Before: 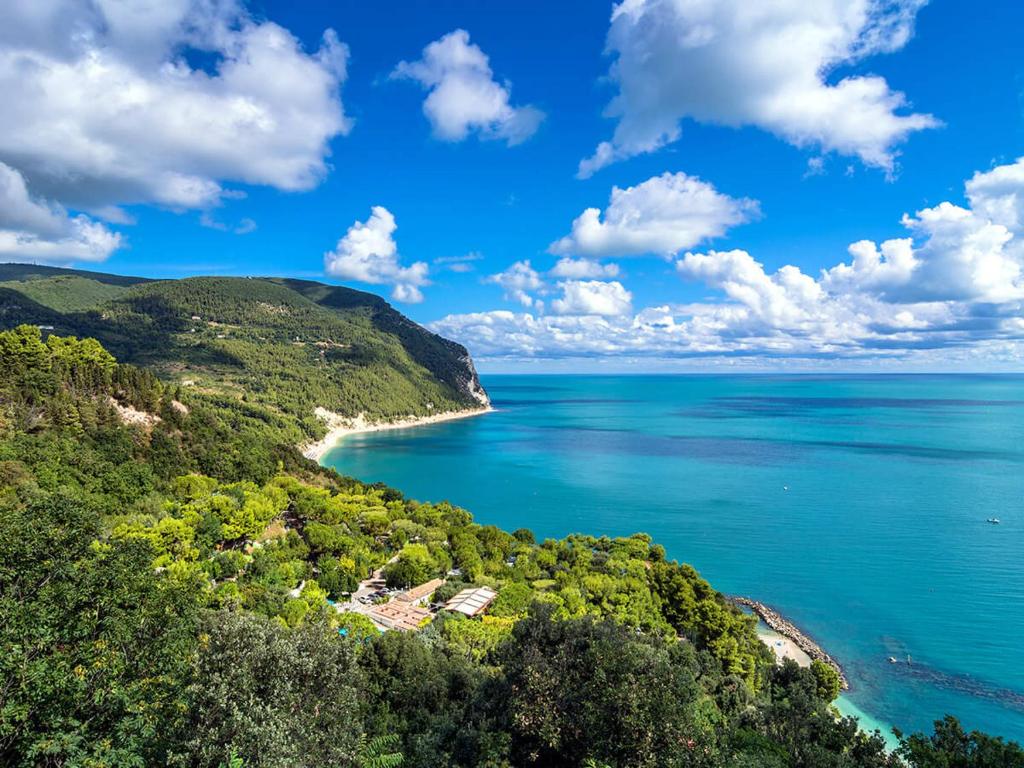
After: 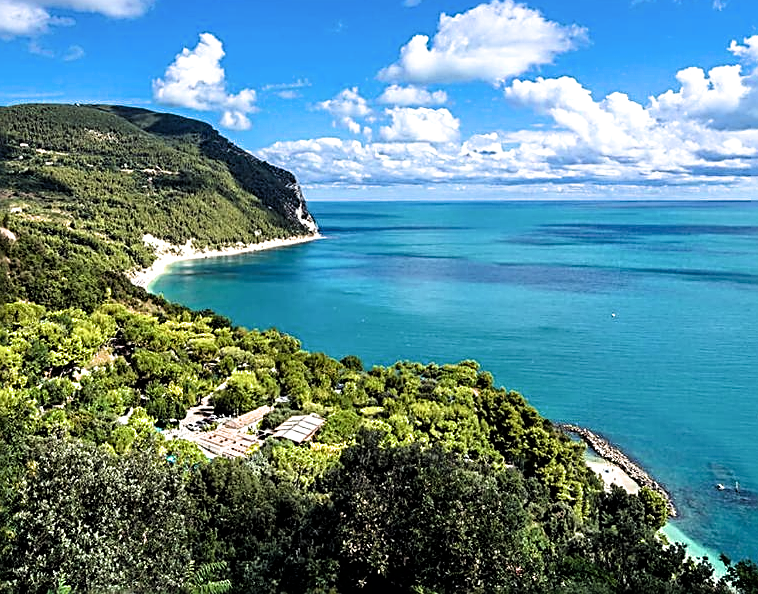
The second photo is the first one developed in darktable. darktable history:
filmic rgb: black relative exposure -8.23 EV, white relative exposure 2.2 EV, target white luminance 99.909%, hardness 7.1, latitude 75.05%, contrast 1.323, highlights saturation mix -2.92%, shadows ↔ highlights balance 30.37%, iterations of high-quality reconstruction 0
sharpen: radius 2.679, amount 0.665
crop: left 16.835%, top 22.651%, right 9.089%
